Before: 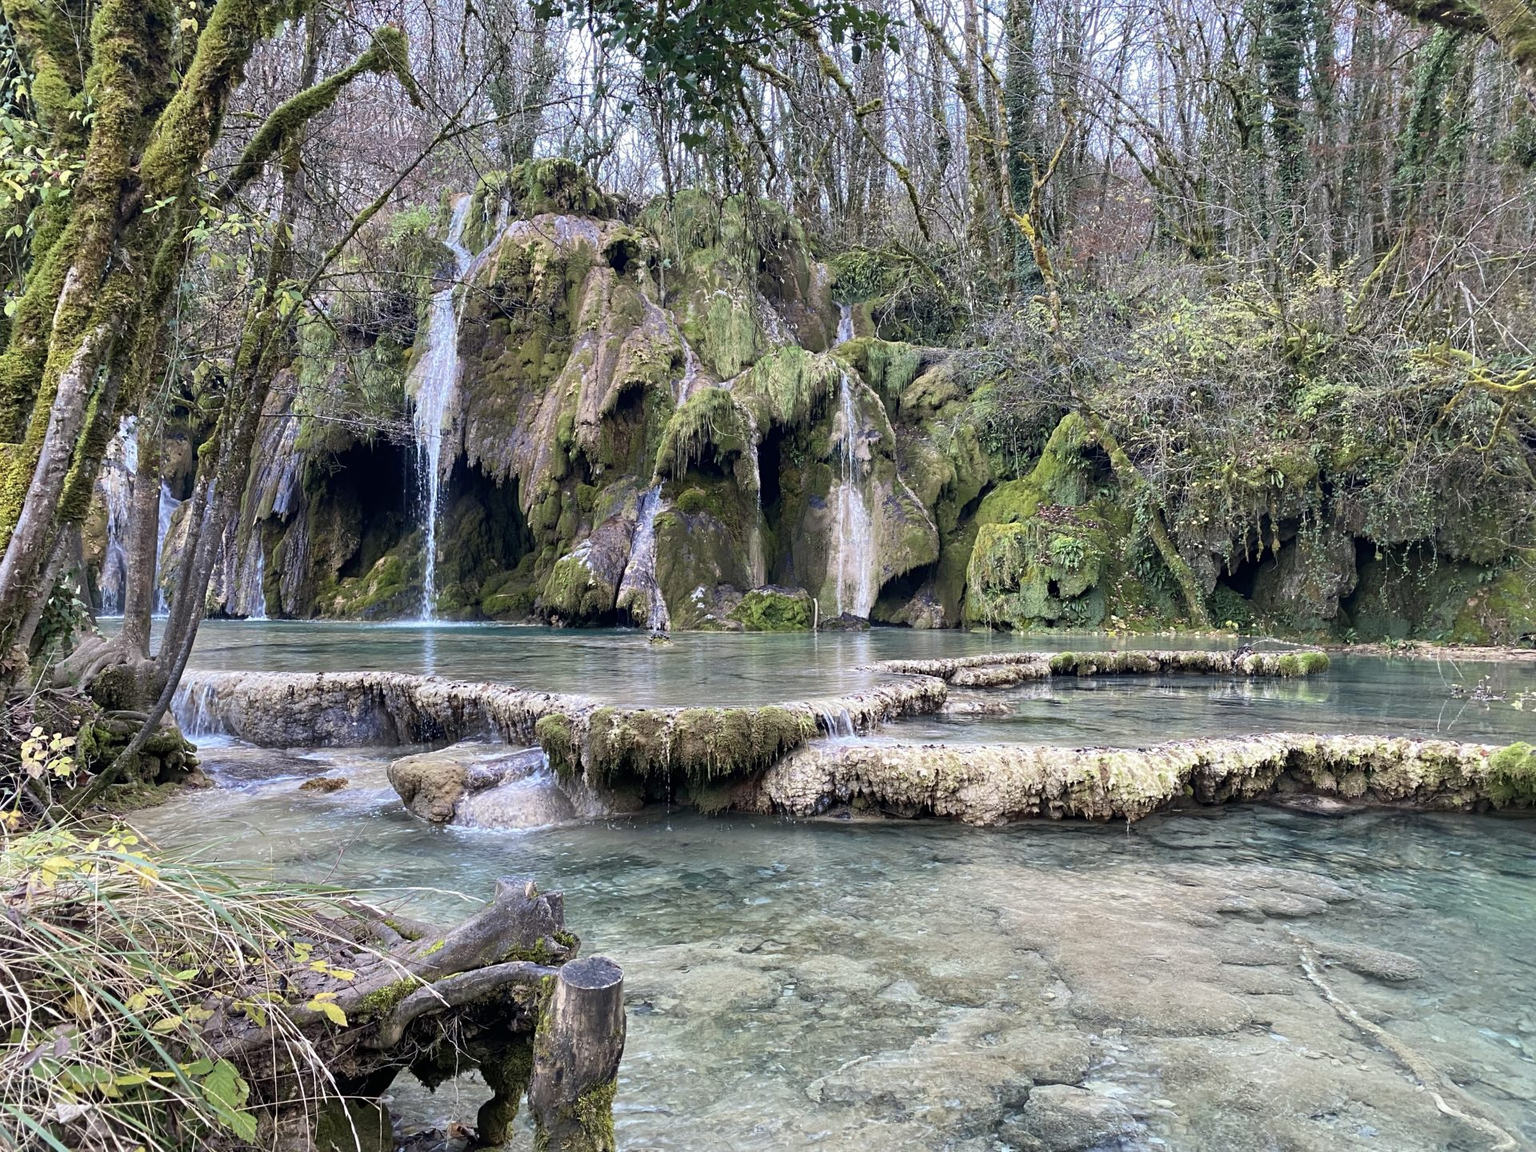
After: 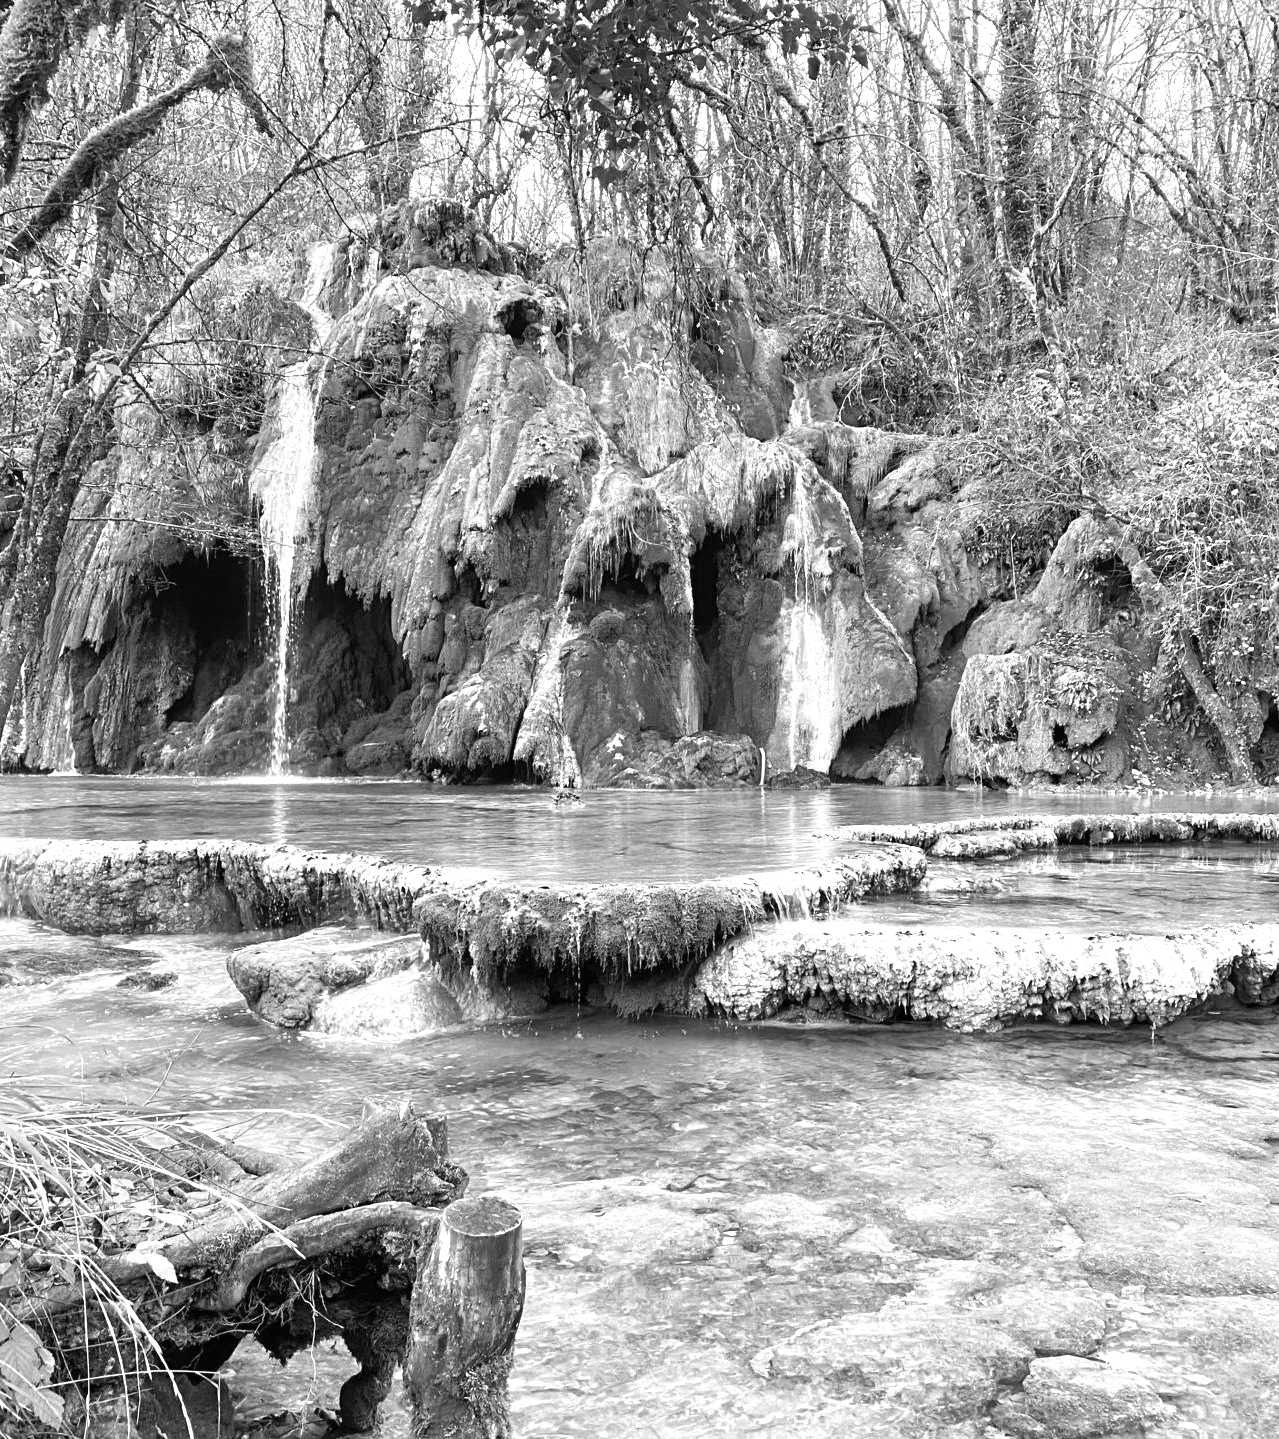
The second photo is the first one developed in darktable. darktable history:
exposure: black level correction 0, exposure 0.7 EV, compensate exposure bias true, compensate highlight preservation false
crop and rotate: left 13.409%, right 19.924%
white balance: red 0.98, blue 1.61
monochrome: a -3.63, b -0.465
